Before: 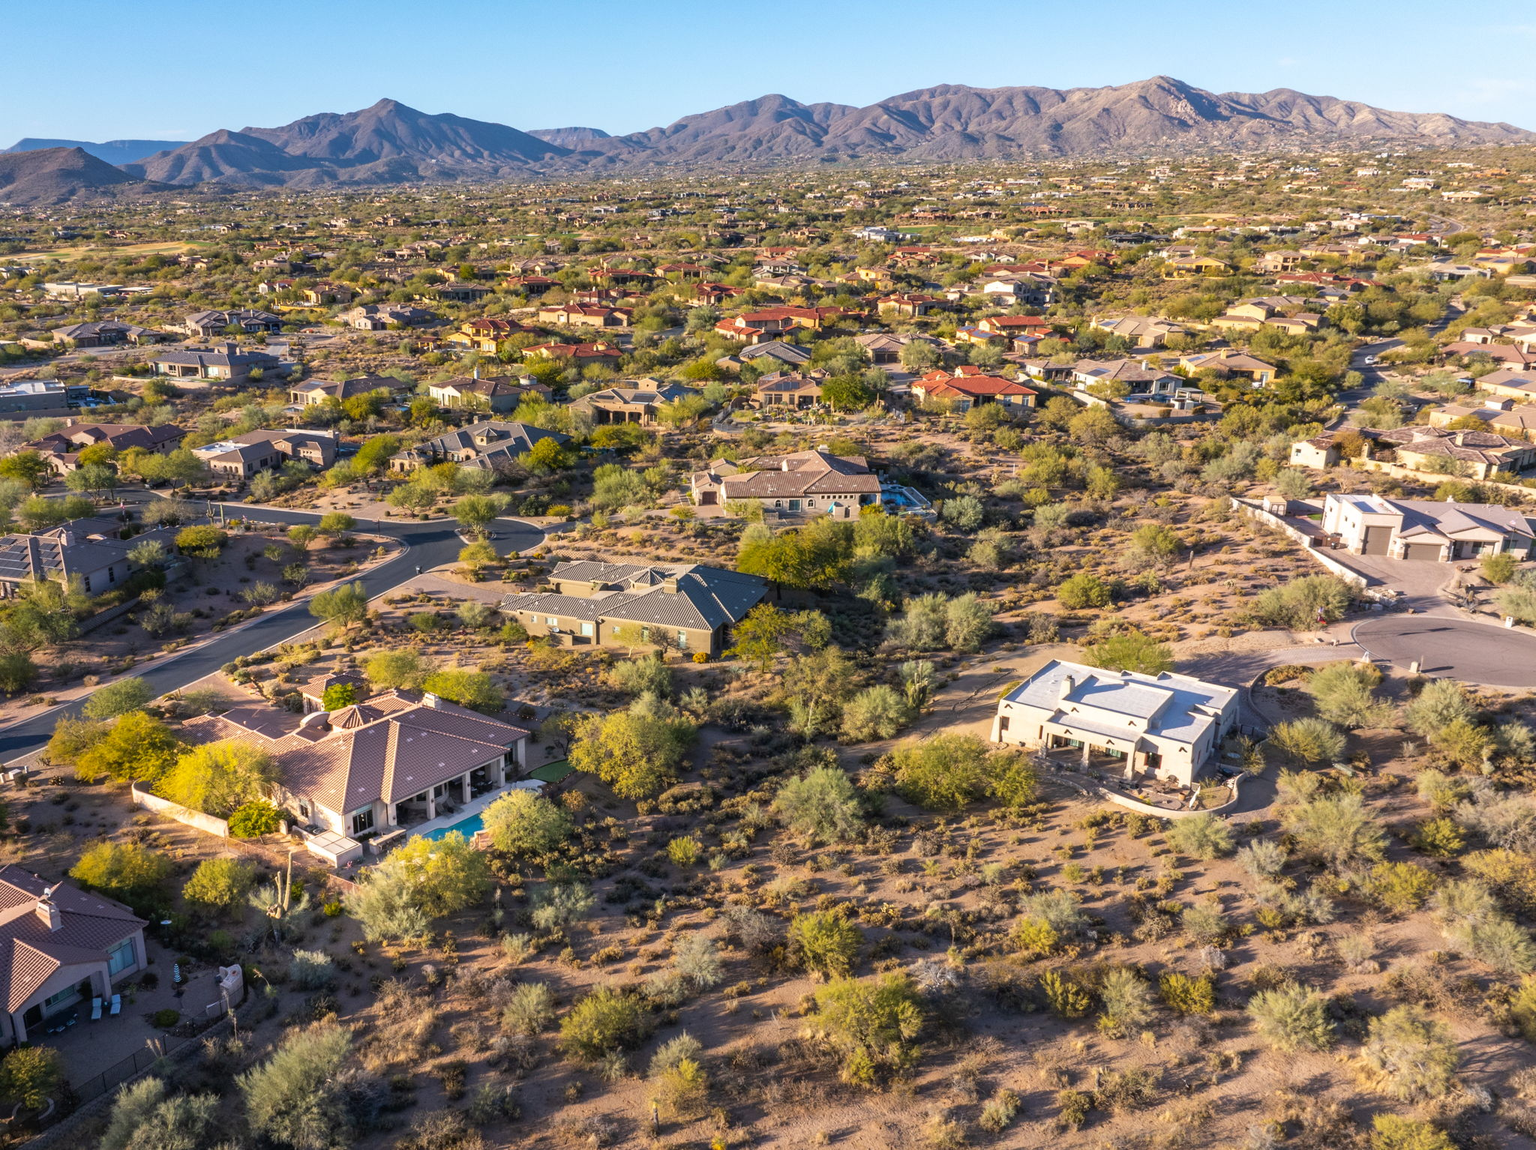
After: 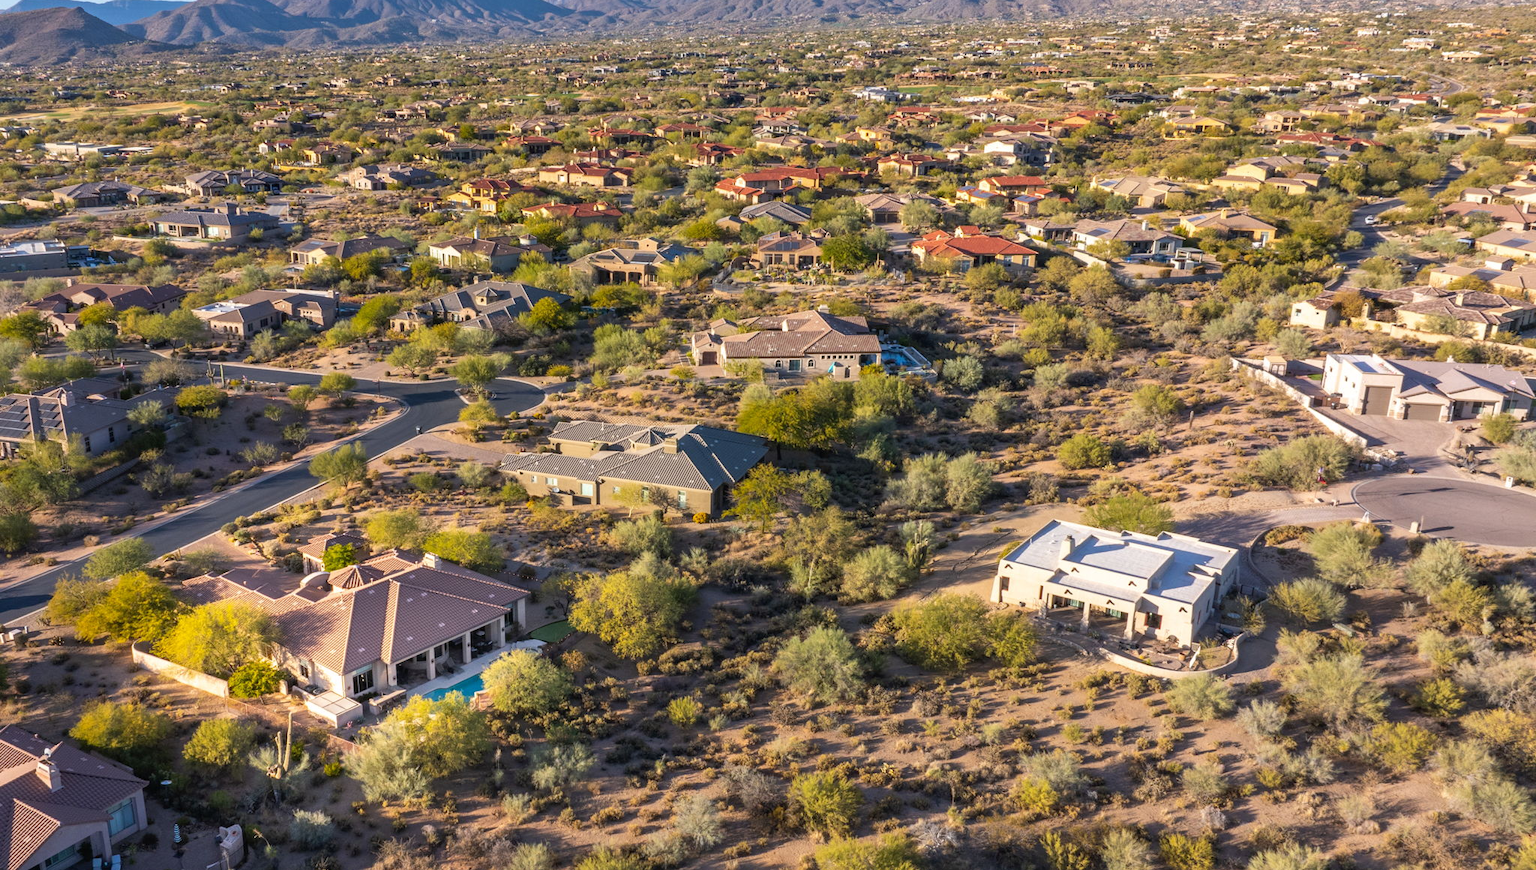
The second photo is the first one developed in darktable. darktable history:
crop and rotate: top 12.191%, bottom 12.188%
